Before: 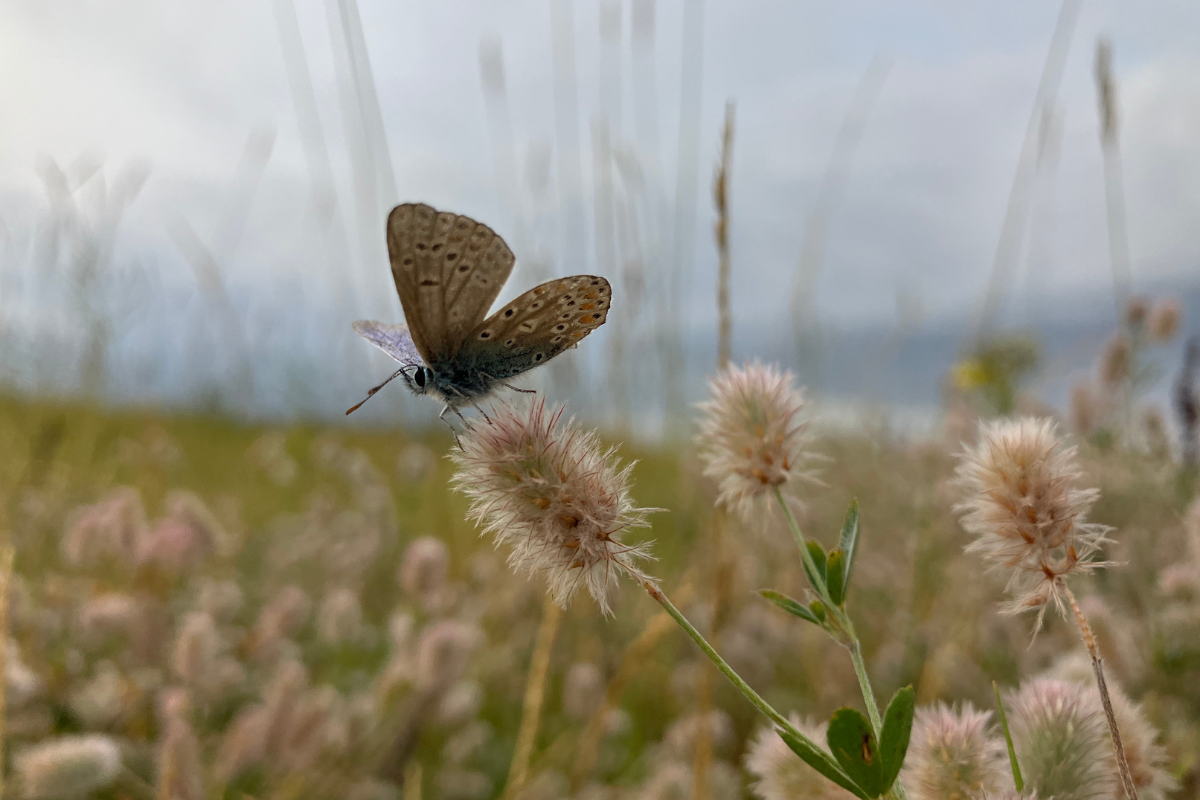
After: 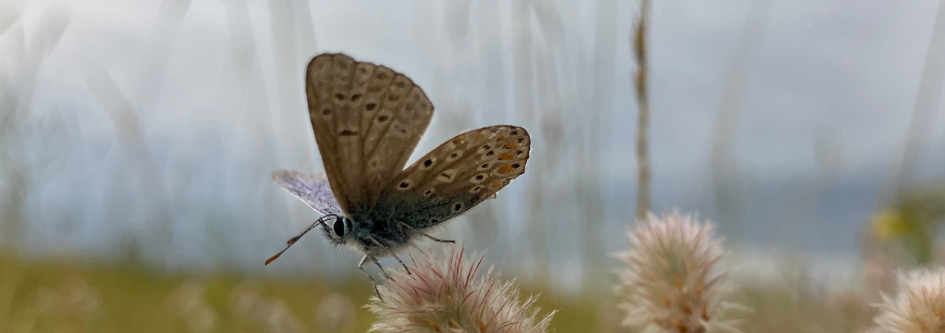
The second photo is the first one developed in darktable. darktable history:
shadows and highlights: radius 124.74, shadows 30.27, highlights -31.13, low approximation 0.01, soften with gaussian
crop: left 6.804%, top 18.81%, right 14.383%, bottom 39.54%
